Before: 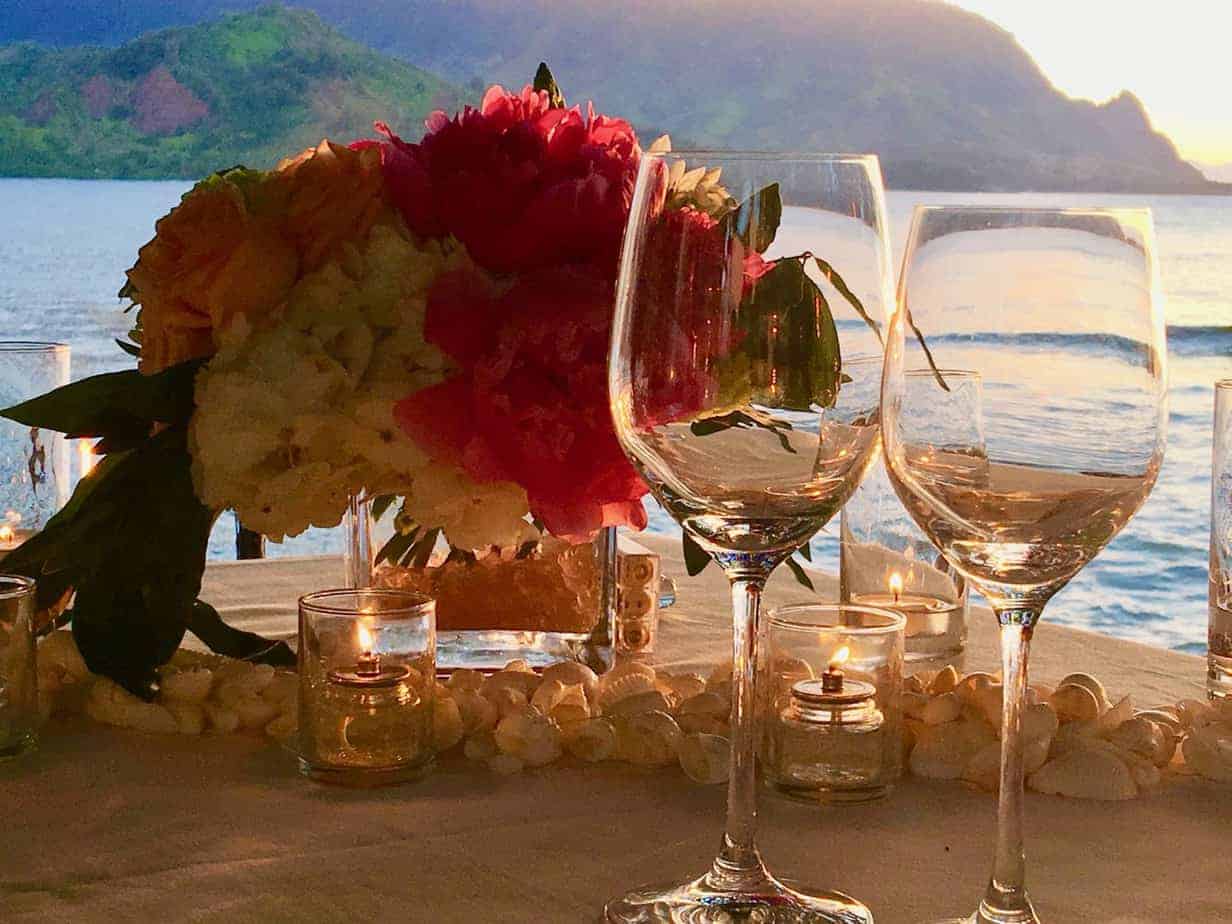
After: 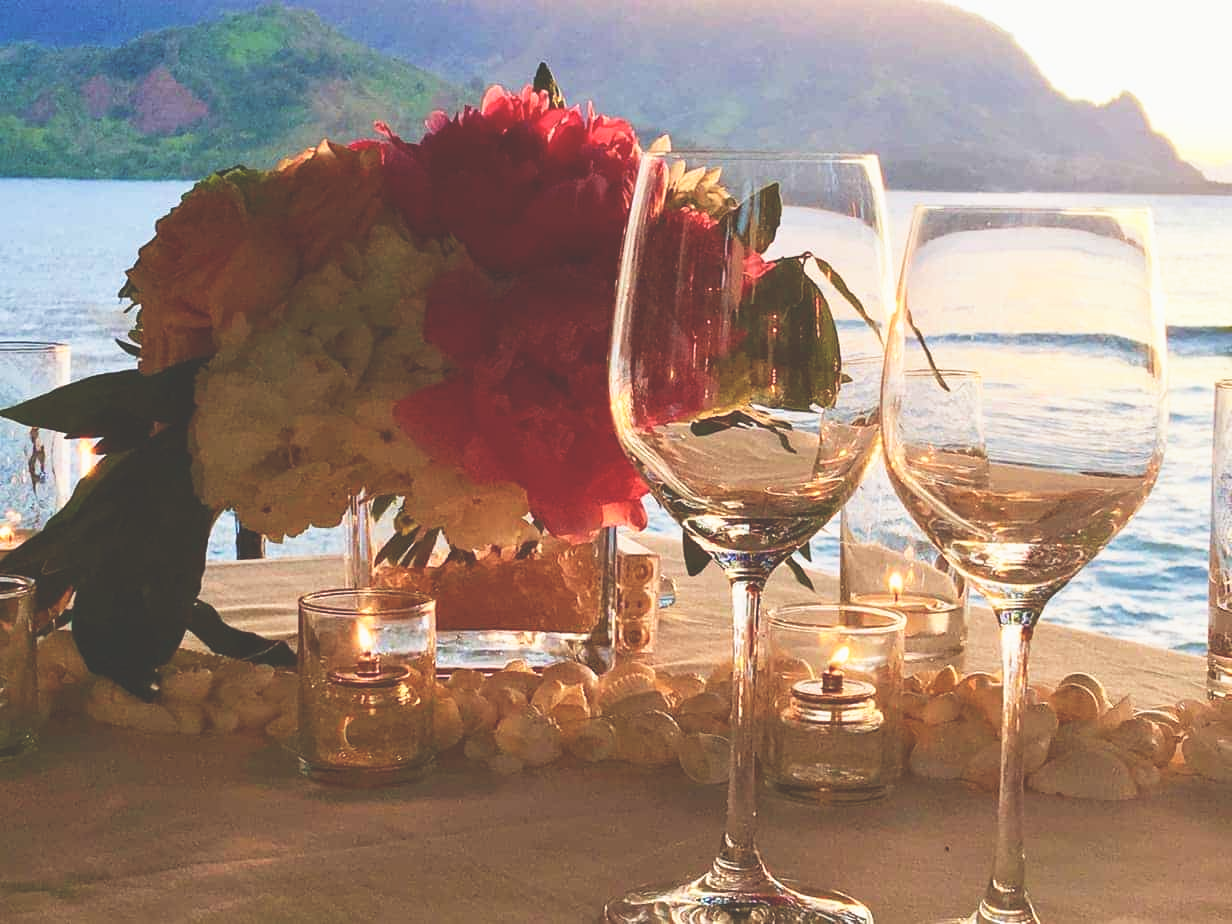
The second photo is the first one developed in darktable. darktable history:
base curve: curves: ch0 [(0, 0) (0.688, 0.865) (1, 1)], preserve colors none
exposure: black level correction -0.028, compensate highlight preservation false
